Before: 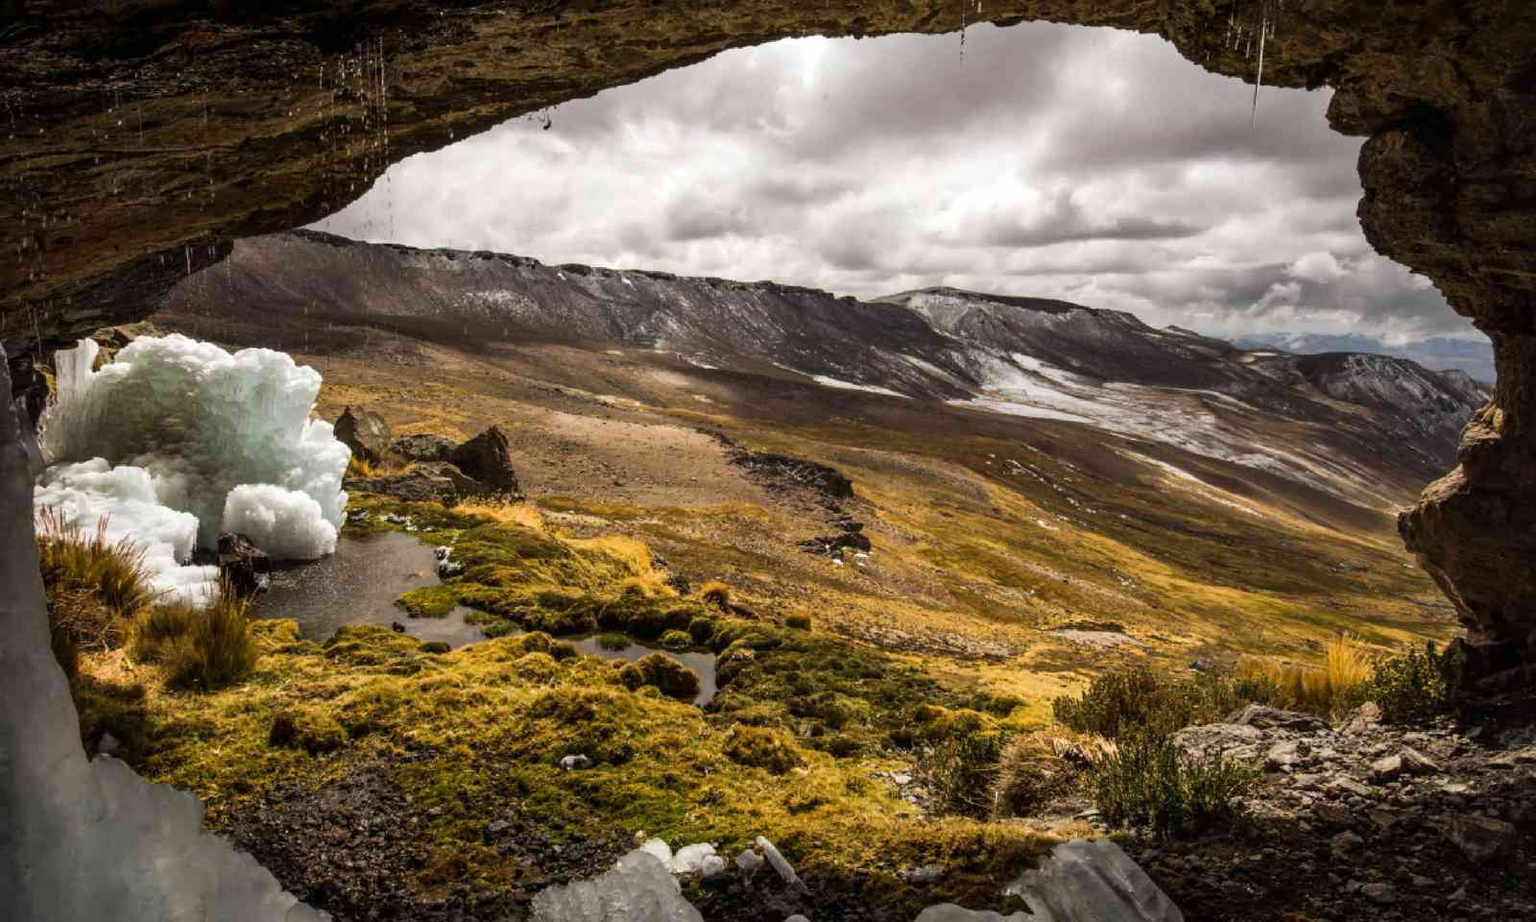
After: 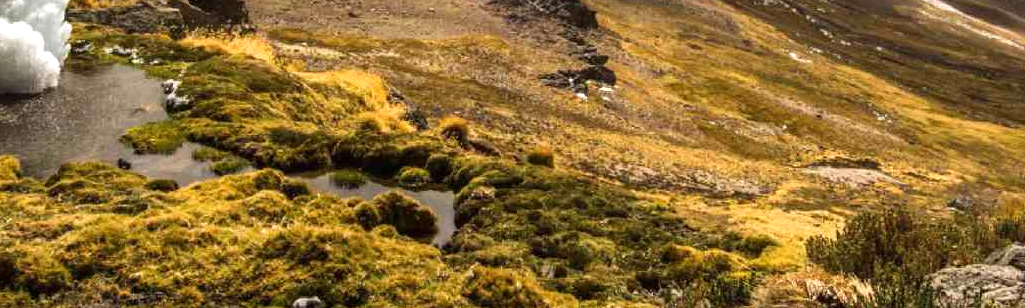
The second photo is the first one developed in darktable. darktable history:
crop: left 18.191%, top 50.947%, right 17.688%, bottom 16.893%
exposure: exposure 0.375 EV, compensate highlight preservation false
